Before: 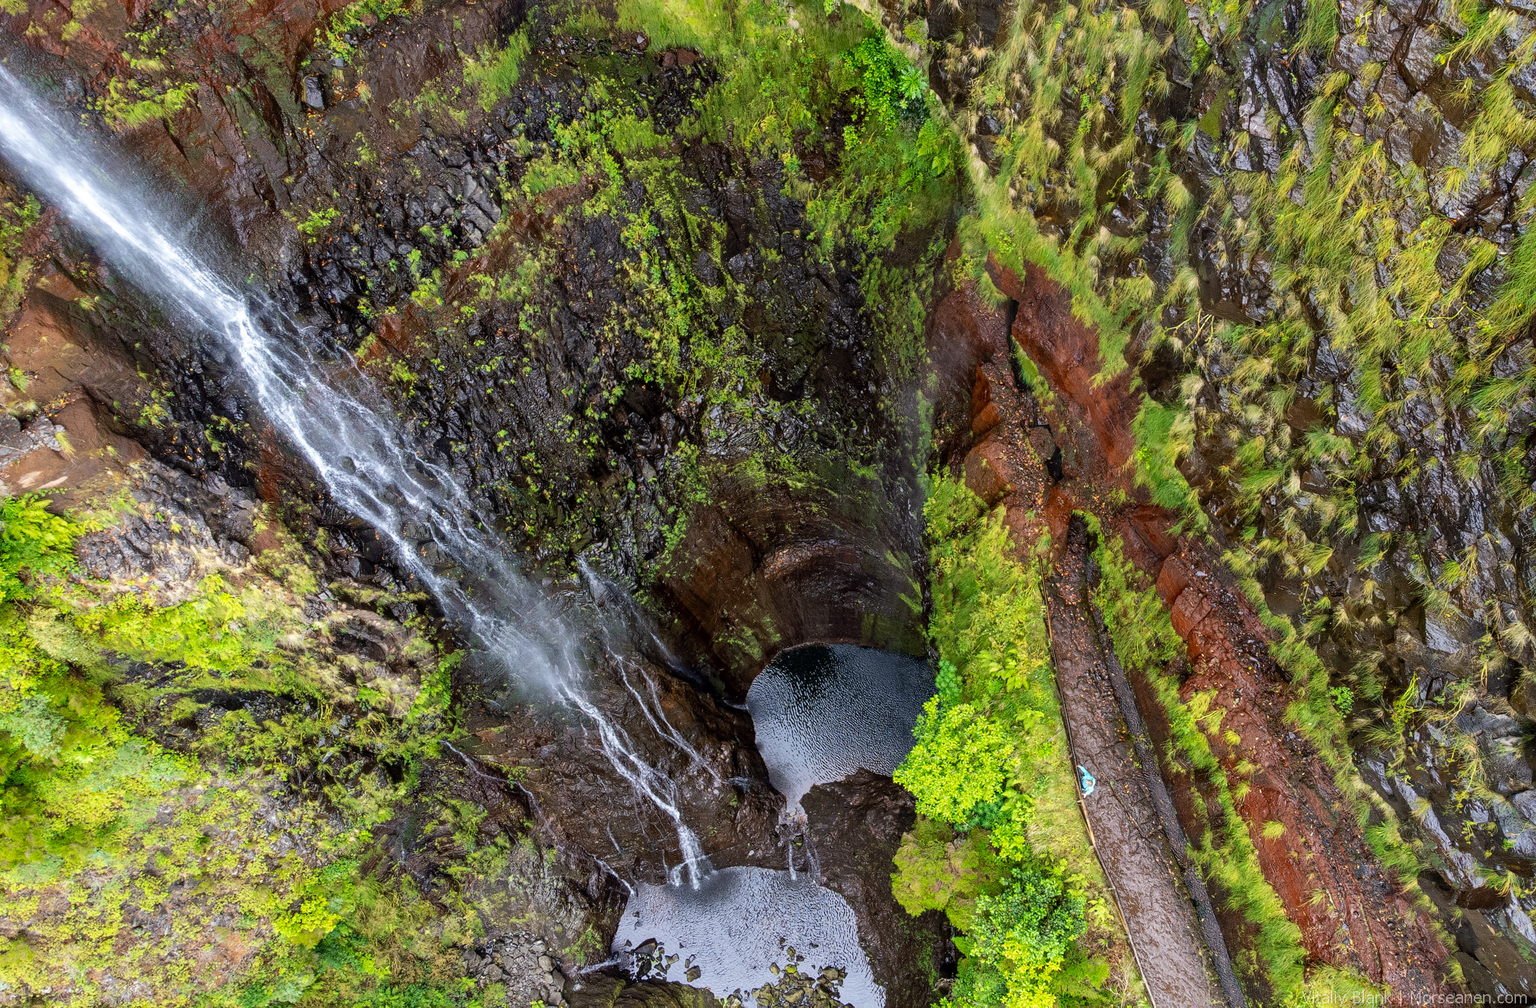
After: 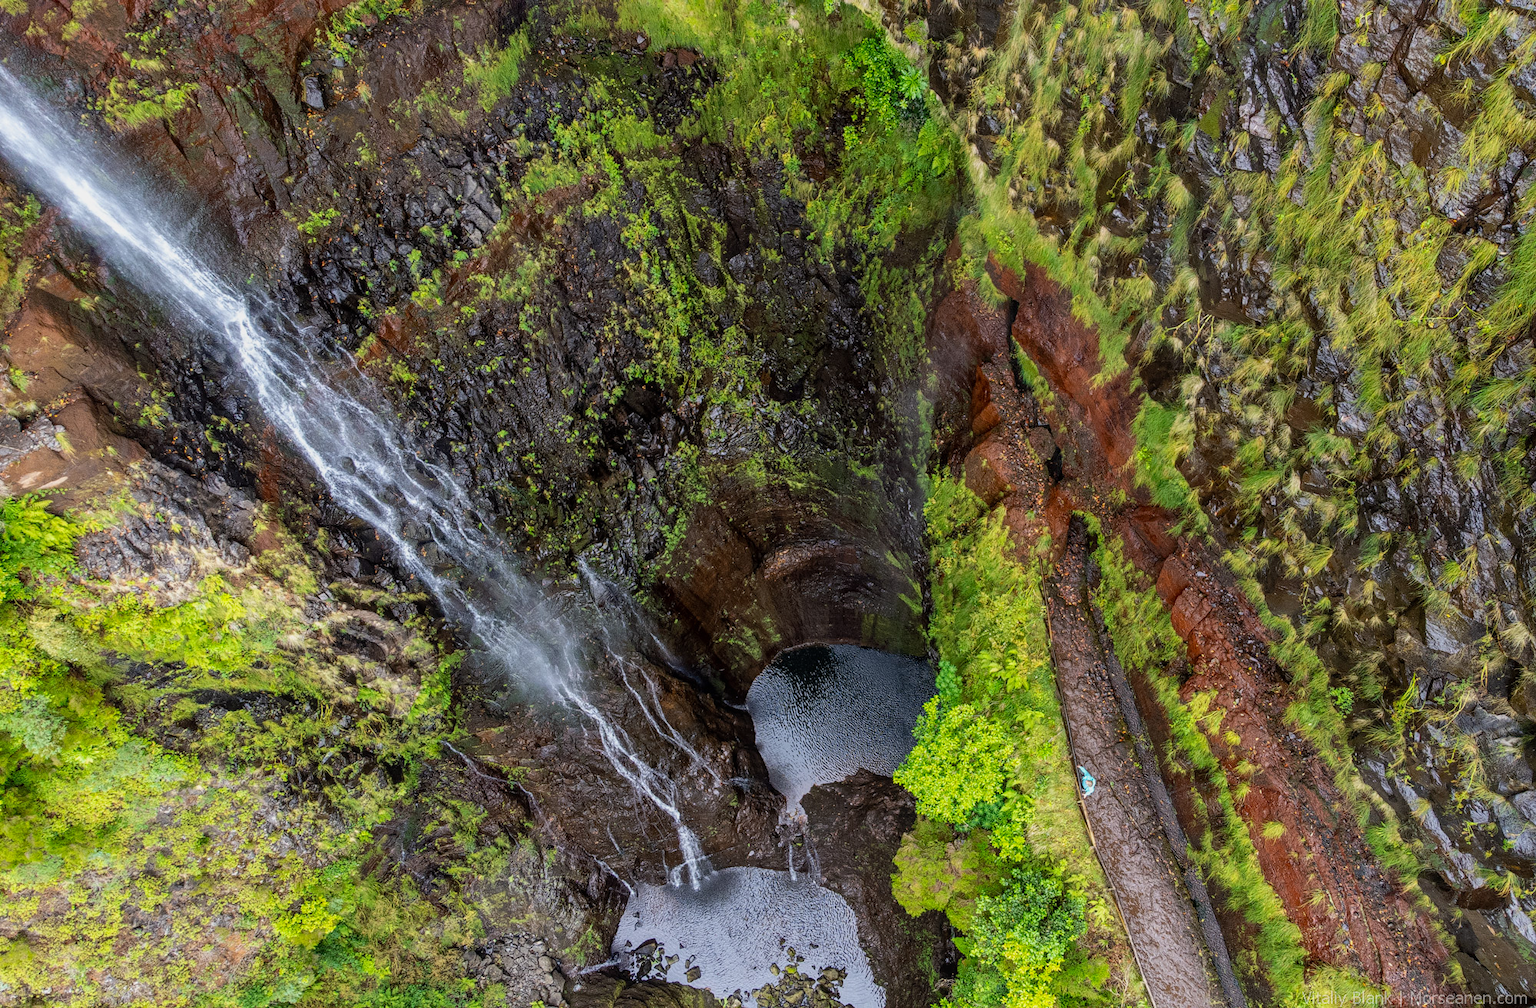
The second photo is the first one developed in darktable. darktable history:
exposure: exposure -0.157 EV, compensate highlight preservation false
local contrast: detail 110%
